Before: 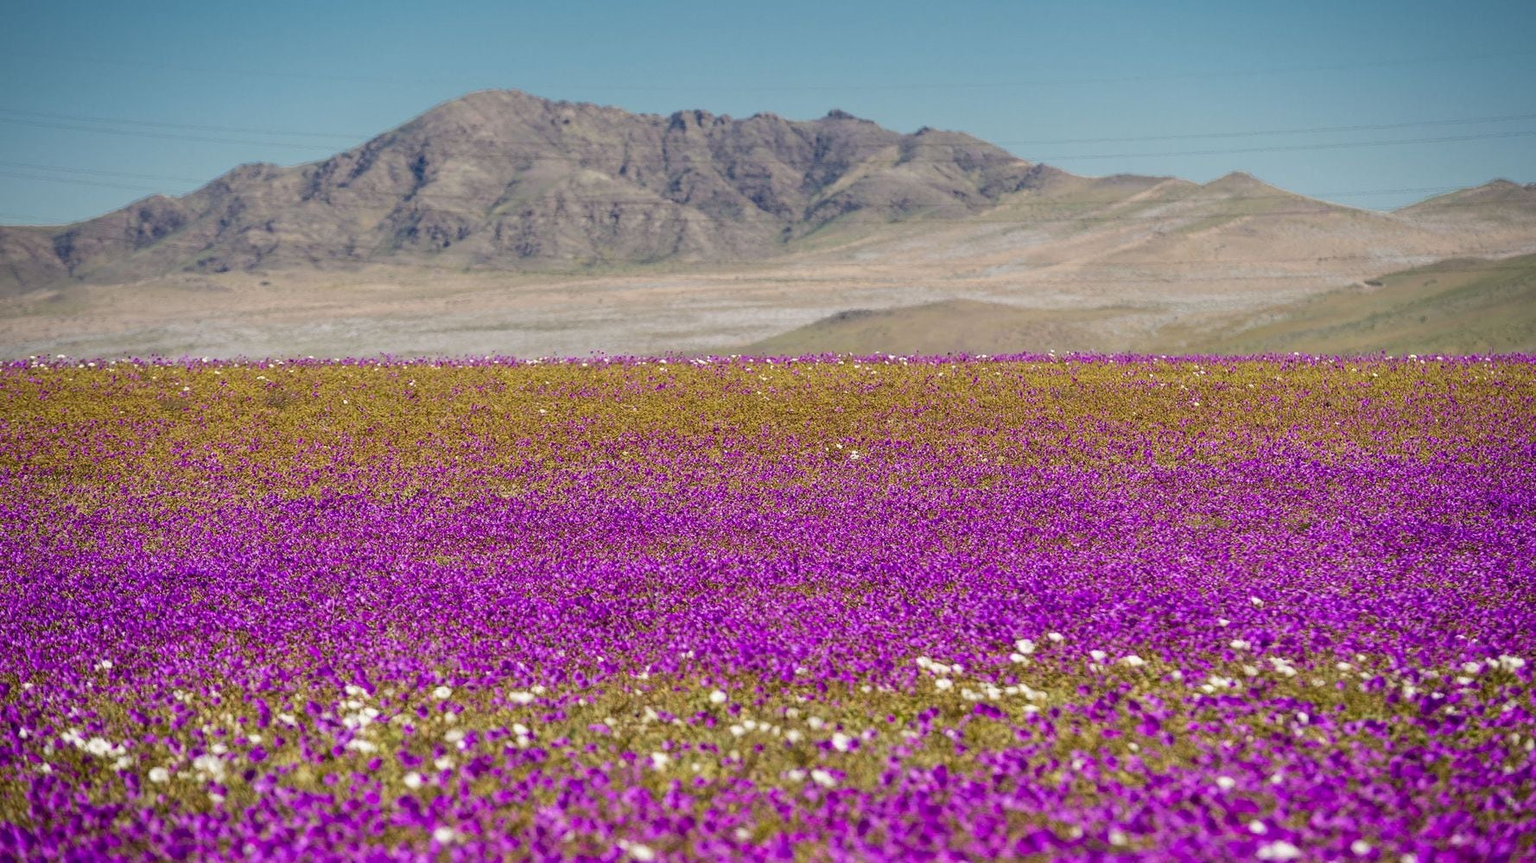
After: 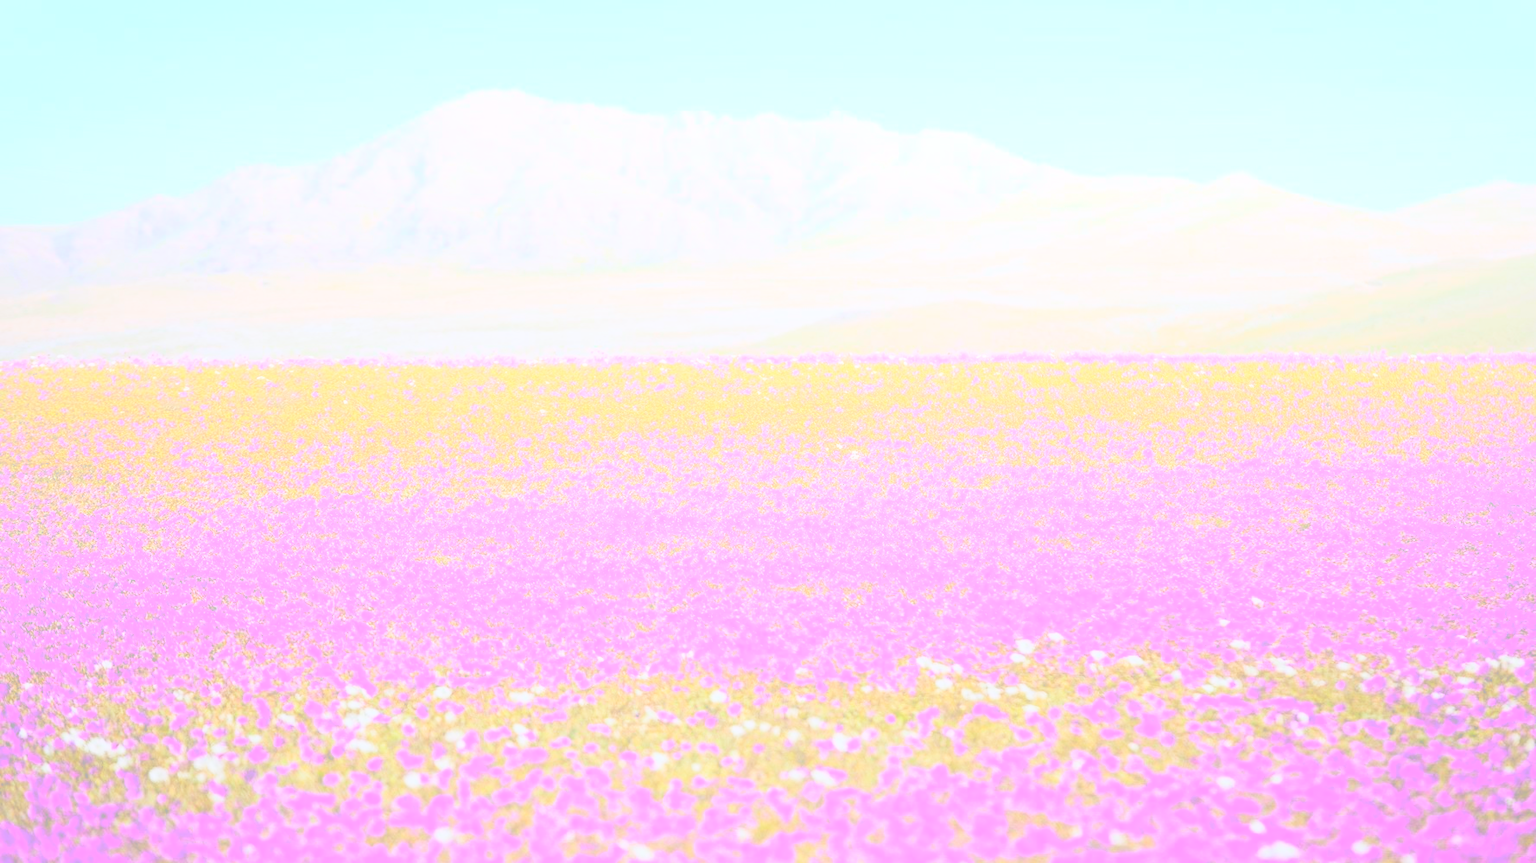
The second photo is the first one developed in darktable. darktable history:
filmic rgb: black relative exposure -5 EV, hardness 2.88, contrast 1.2, highlights saturation mix -30%
exposure: exposure 0.2 EV, compensate highlight preservation false
white balance: red 0.954, blue 1.079
bloom: size 70%, threshold 25%, strength 70%
